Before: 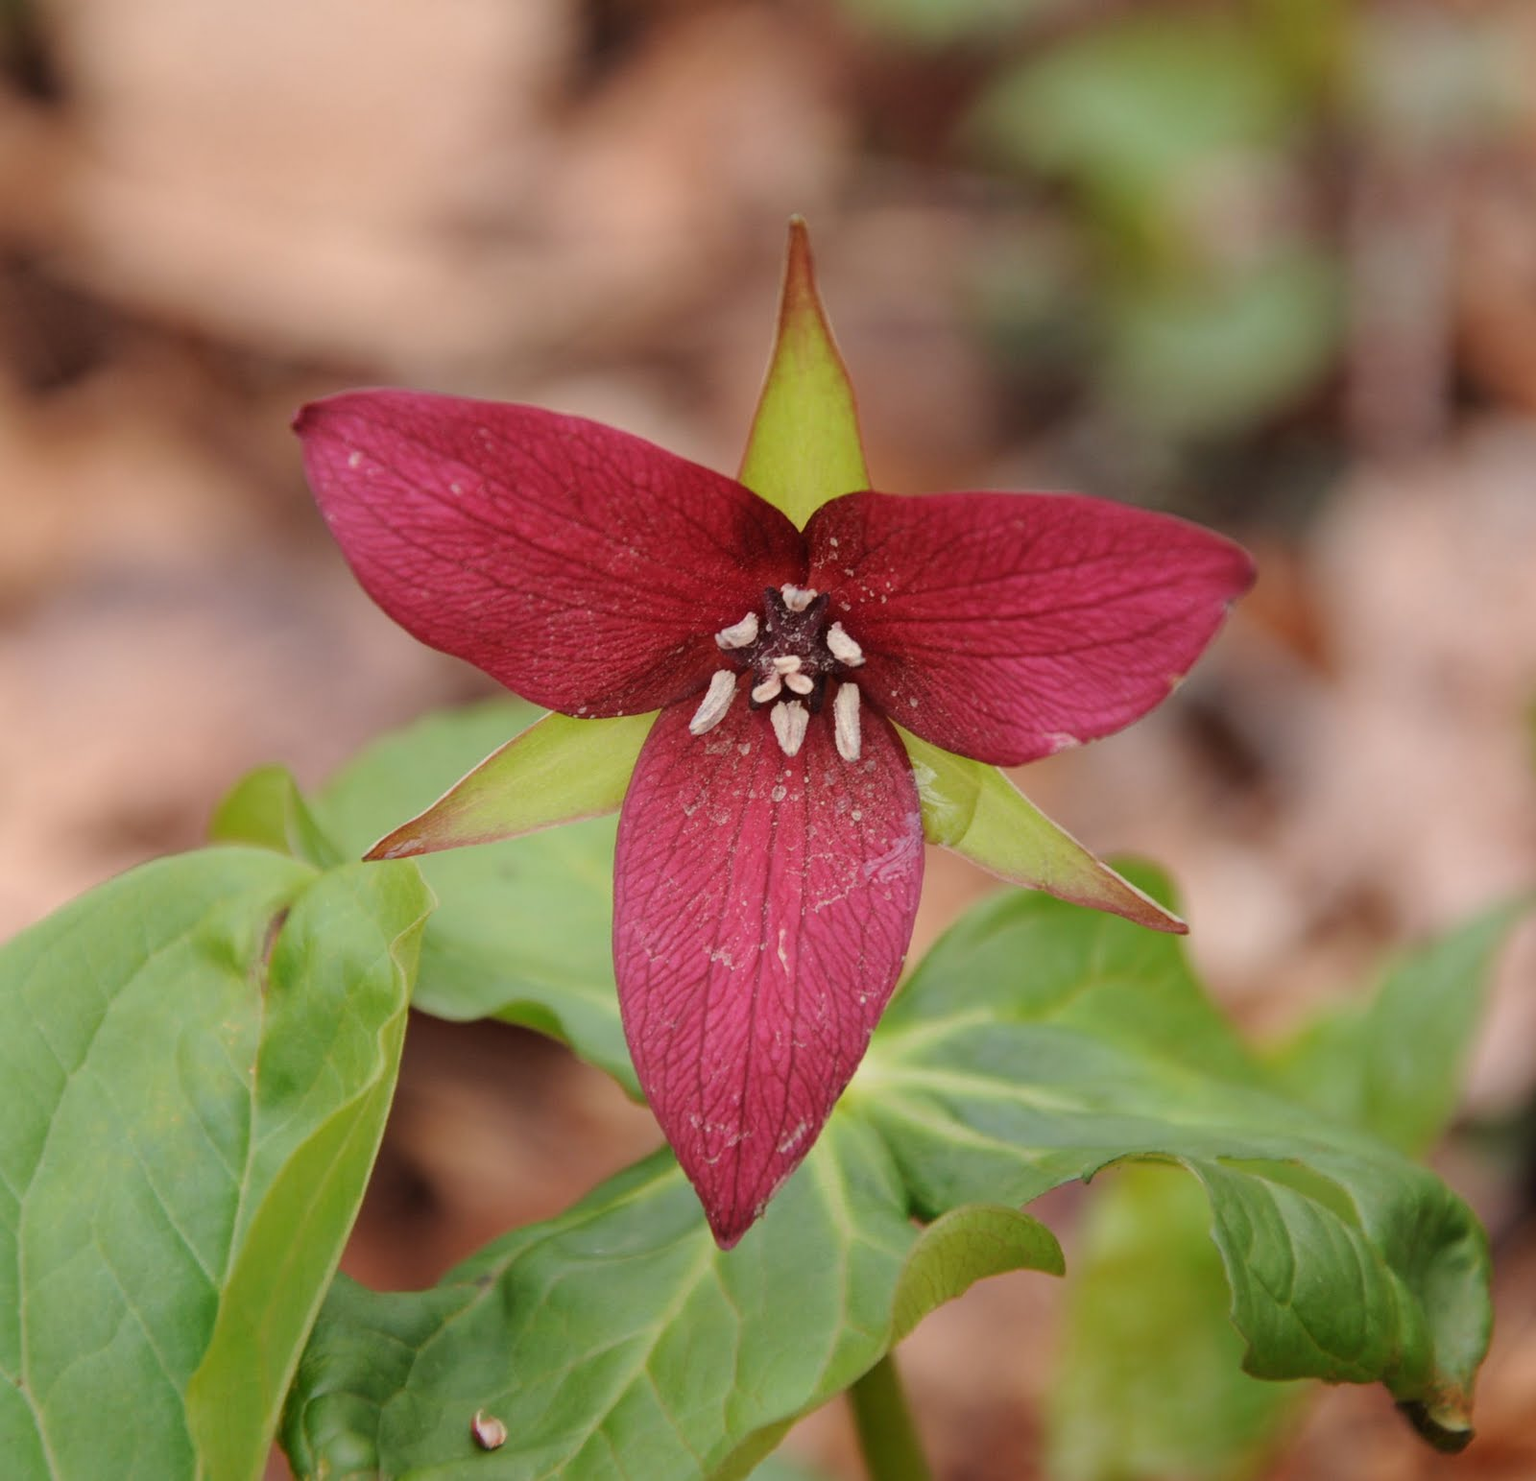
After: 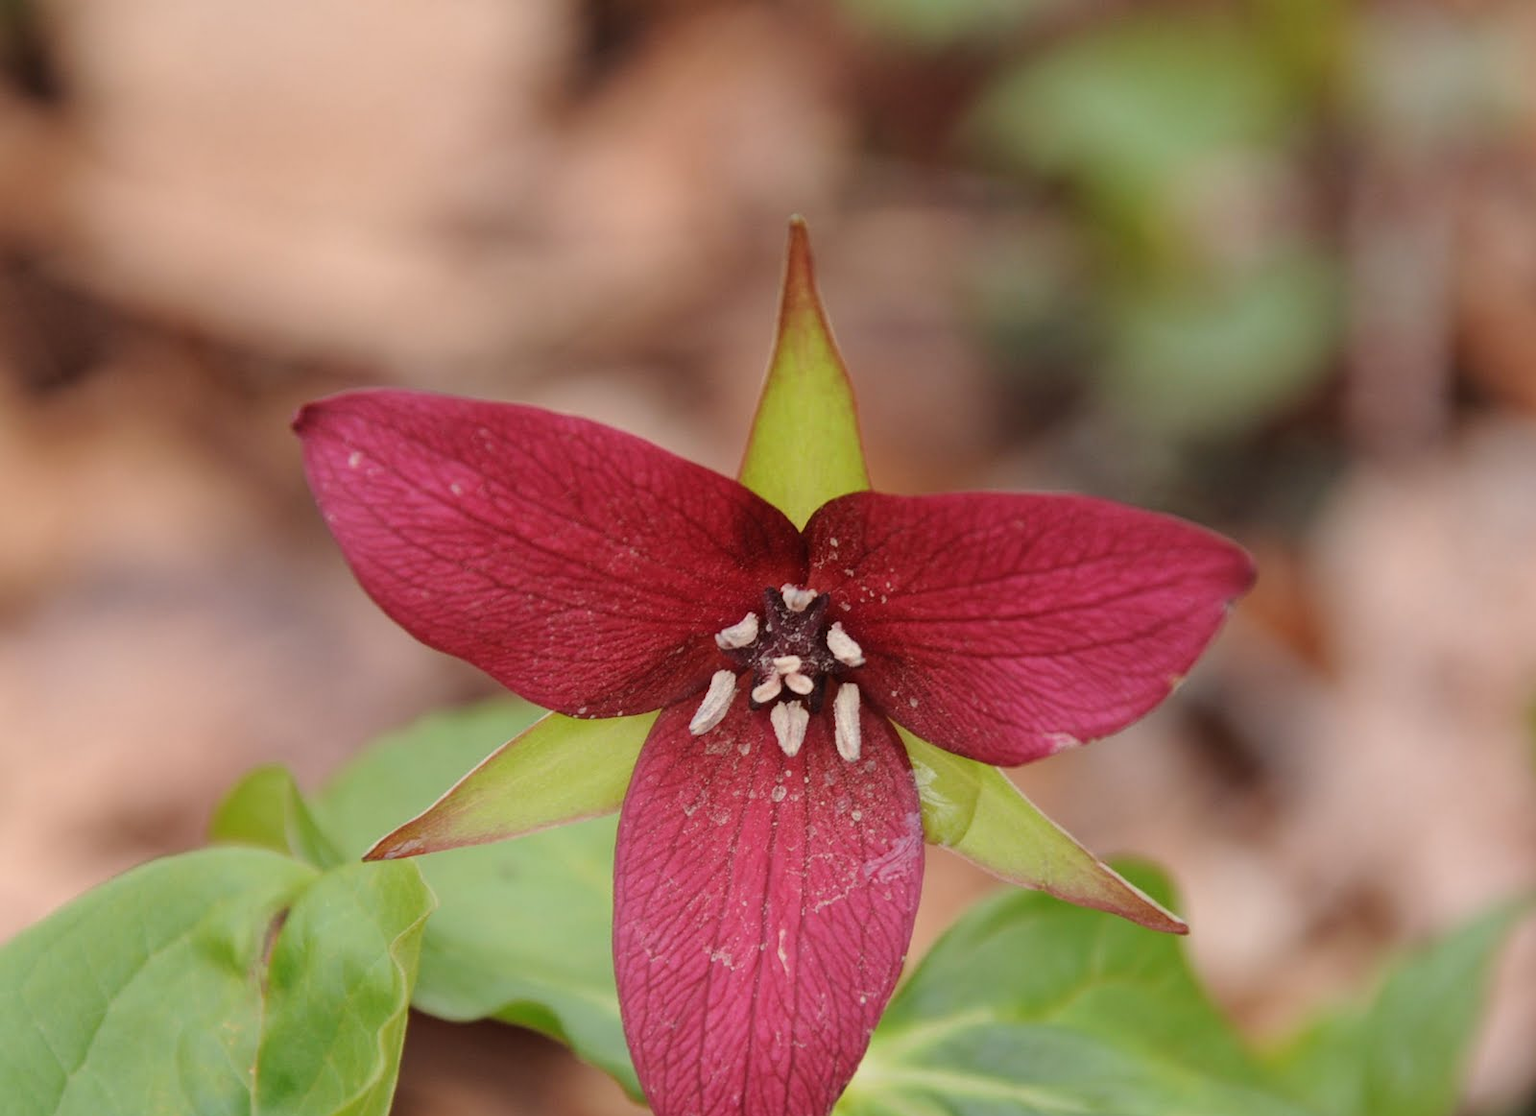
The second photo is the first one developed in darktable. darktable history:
crop: bottom 24.627%
